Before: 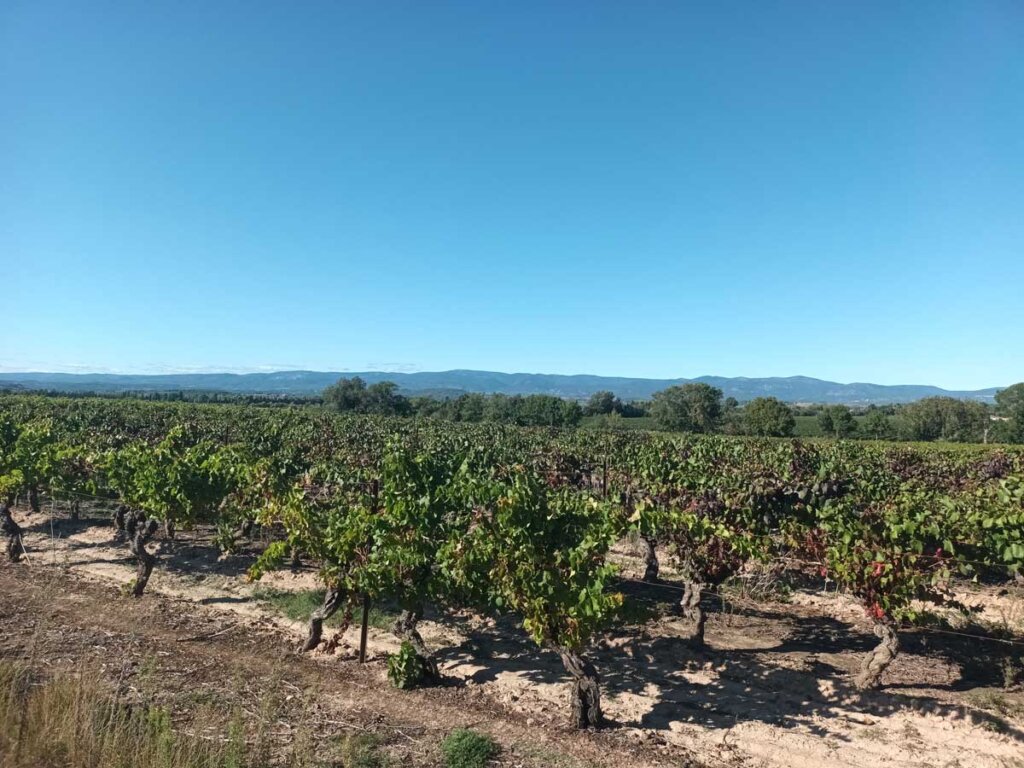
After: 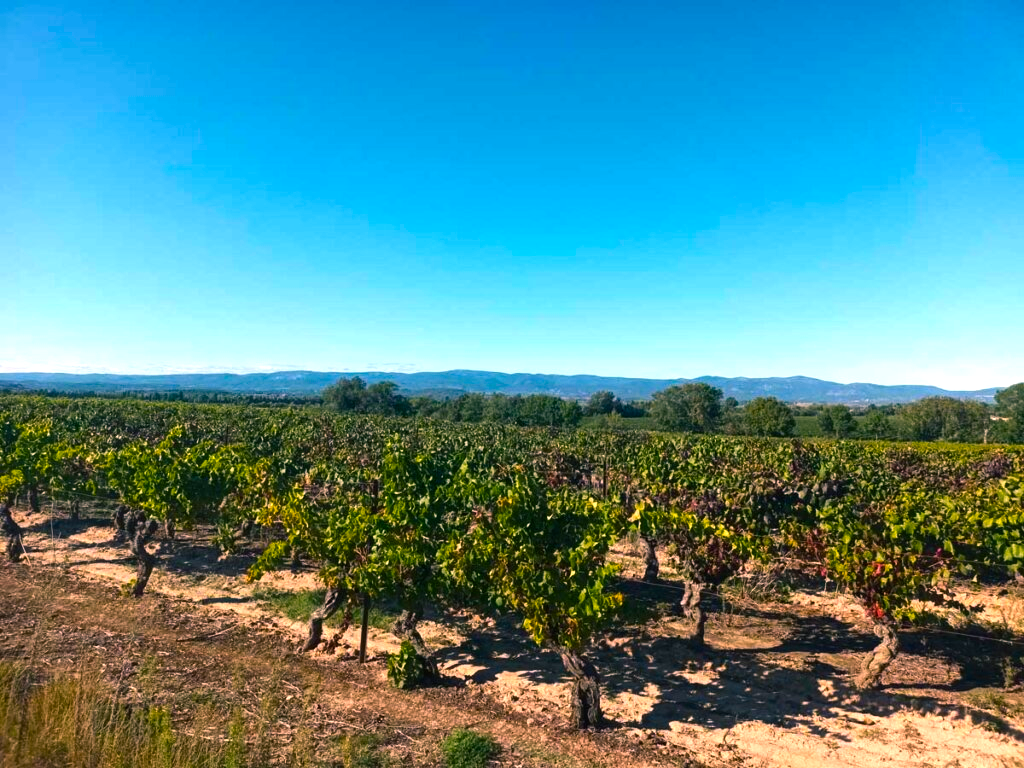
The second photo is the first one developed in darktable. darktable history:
color balance rgb: shadows lift › chroma 2.032%, shadows lift › hue 217.93°, highlights gain › chroma 4.532%, highlights gain › hue 31.76°, linear chroma grading › global chroma 0.696%, perceptual saturation grading › global saturation 30.364%, perceptual brilliance grading › highlights 13.982%, perceptual brilliance grading › shadows -18.297%, global vibrance 45.583%
